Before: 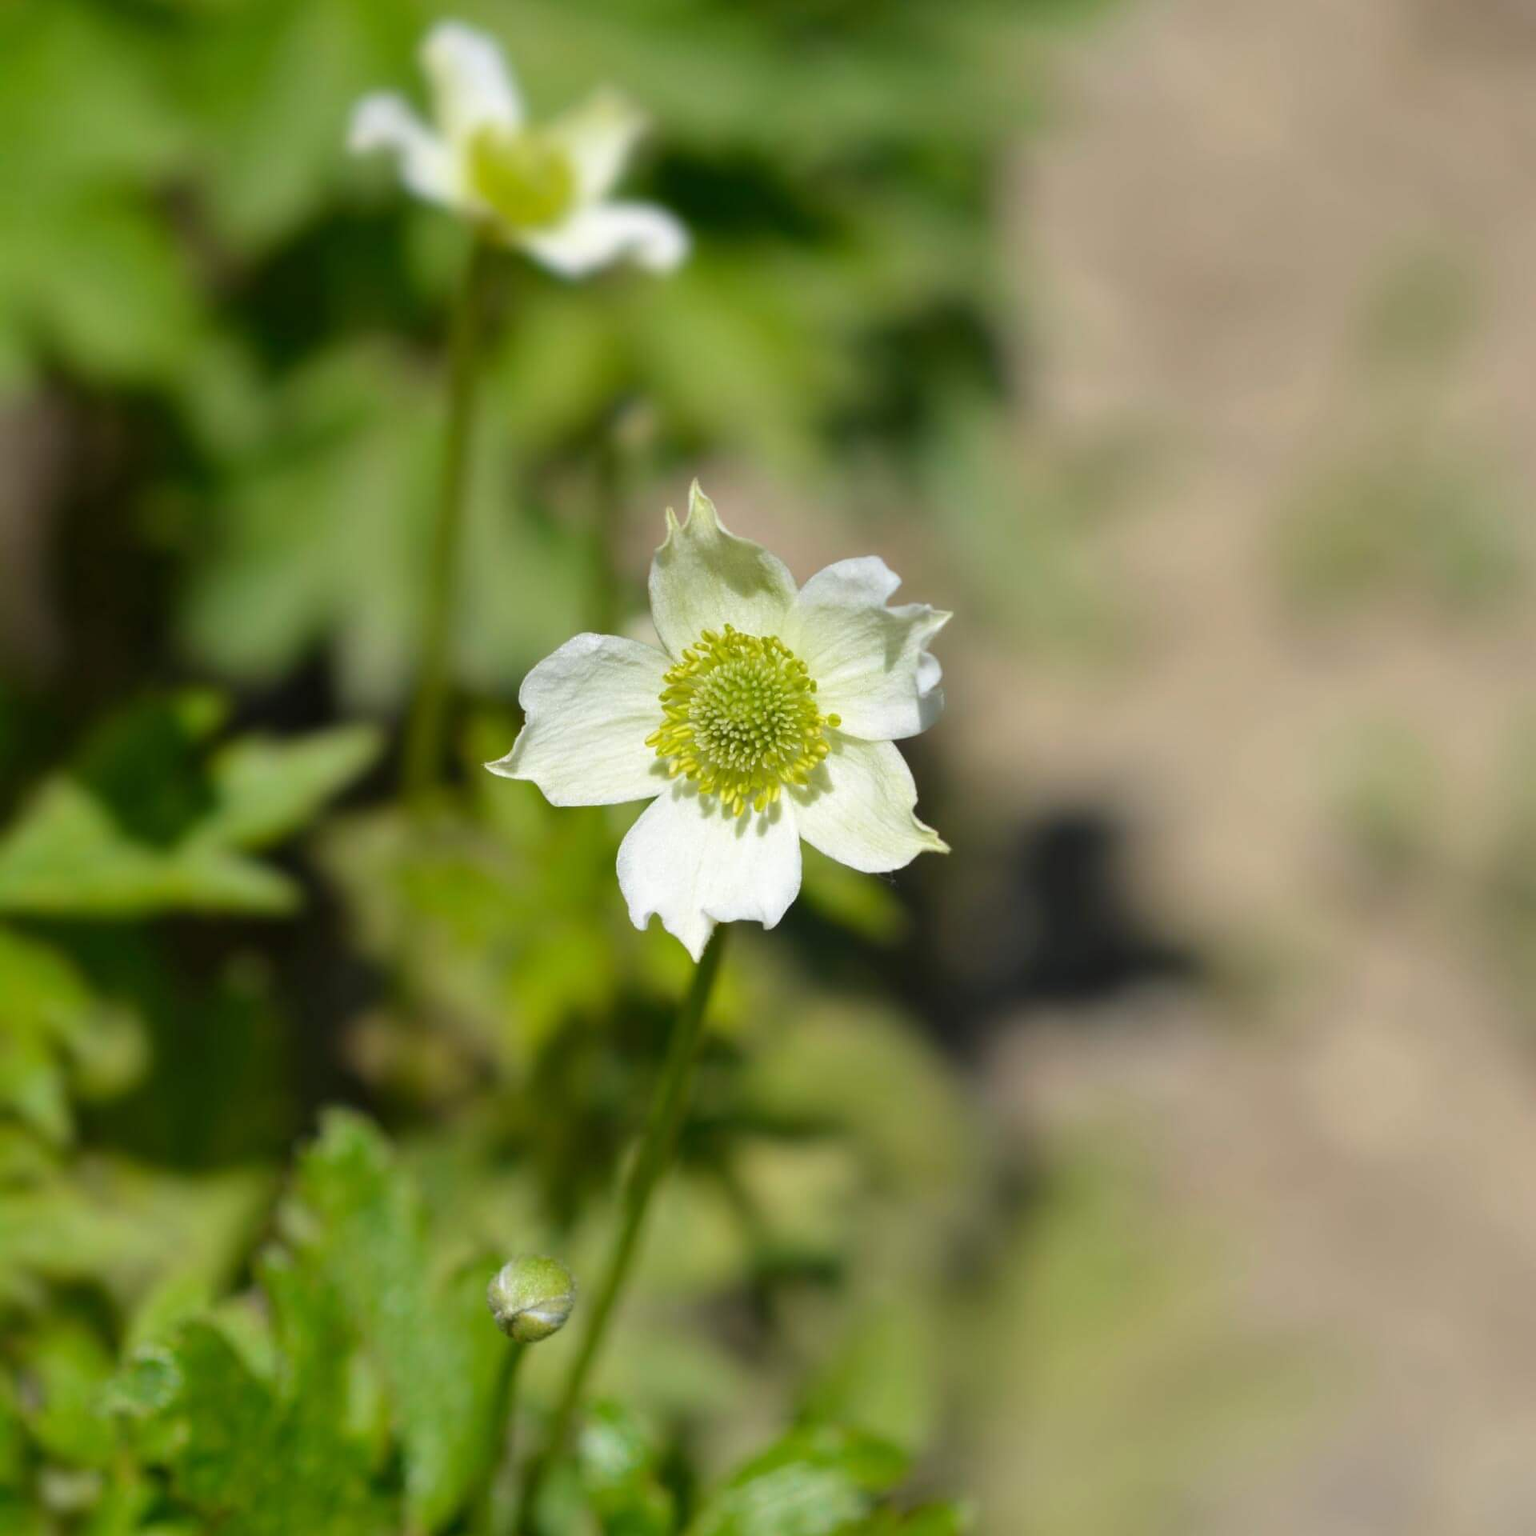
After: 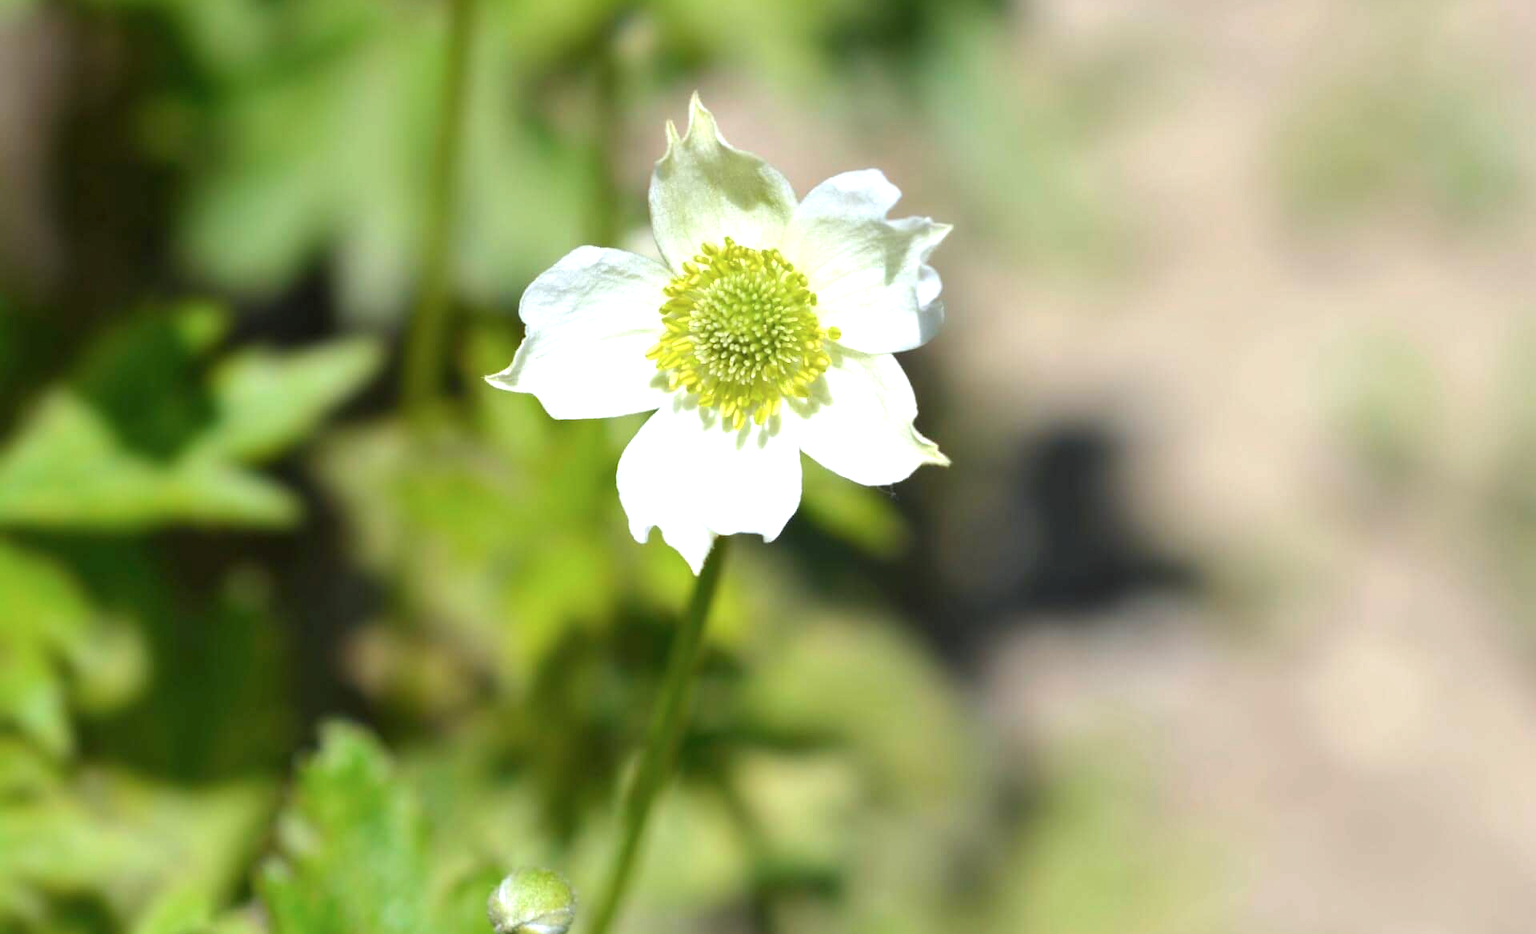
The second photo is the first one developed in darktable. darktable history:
color correction: highlights a* -0.845, highlights b* -8.4
tone equalizer: edges refinement/feathering 500, mask exposure compensation -1.57 EV, preserve details no
crop and rotate: top 25.211%, bottom 13.941%
exposure: exposure 0.747 EV, compensate highlight preservation false
